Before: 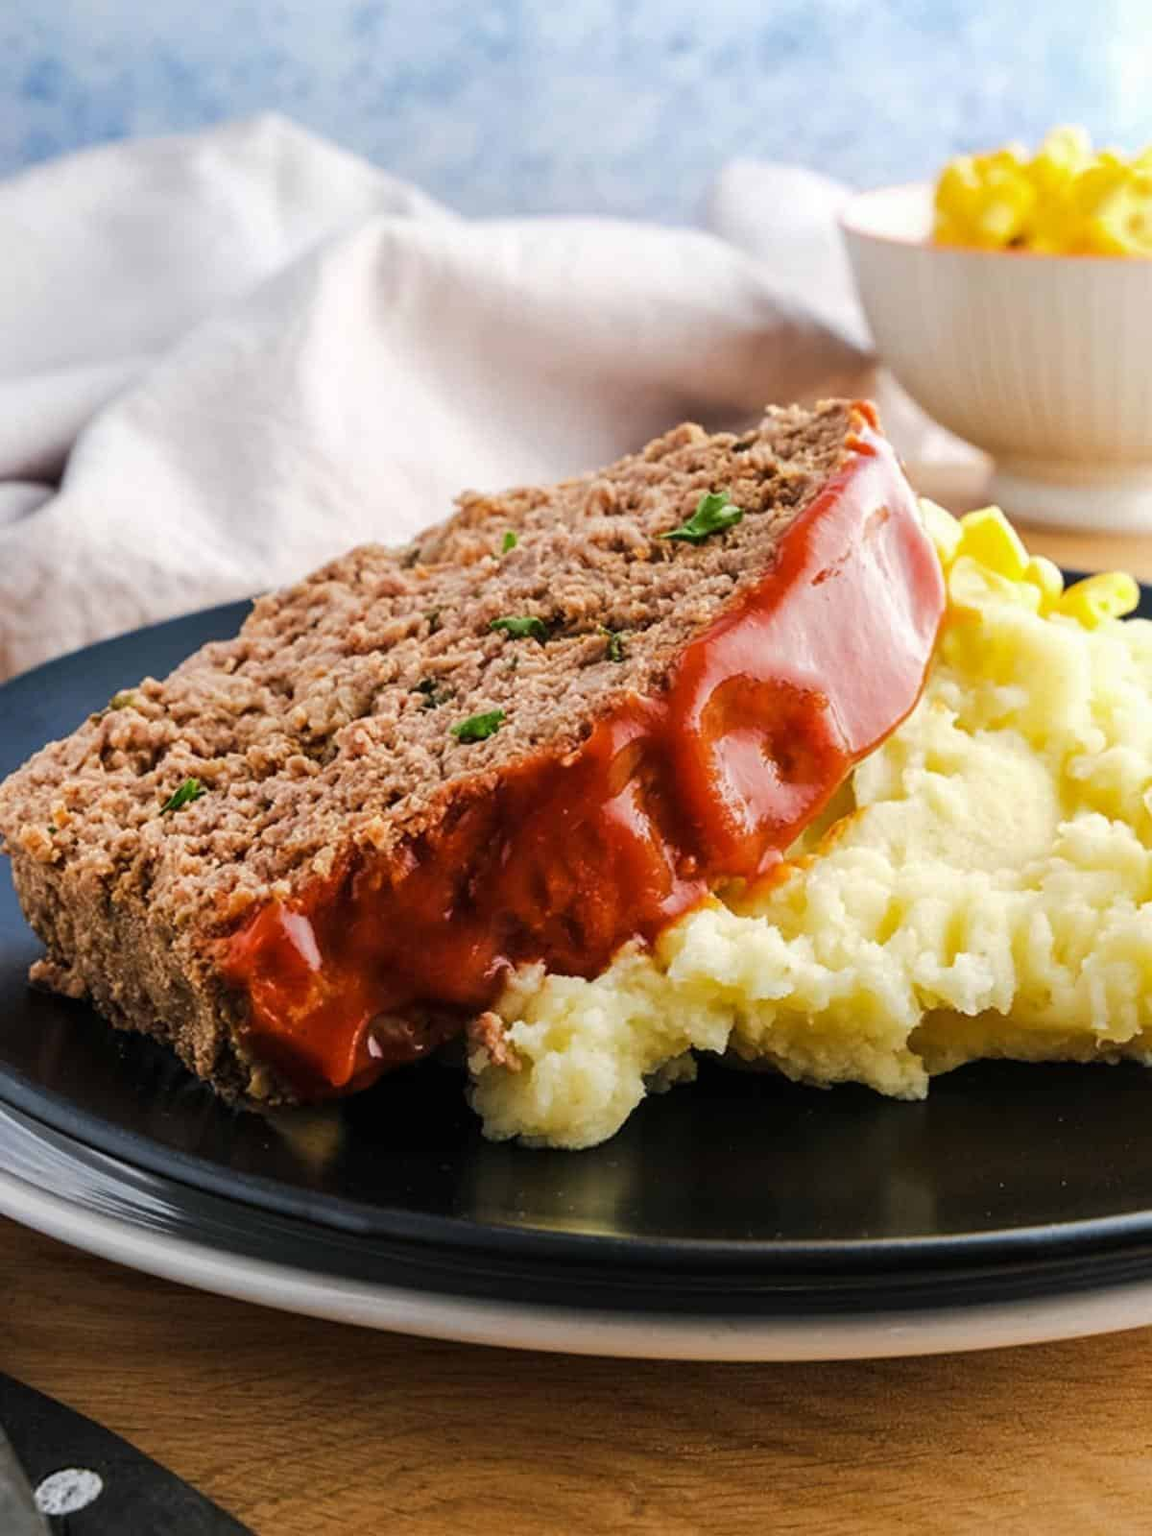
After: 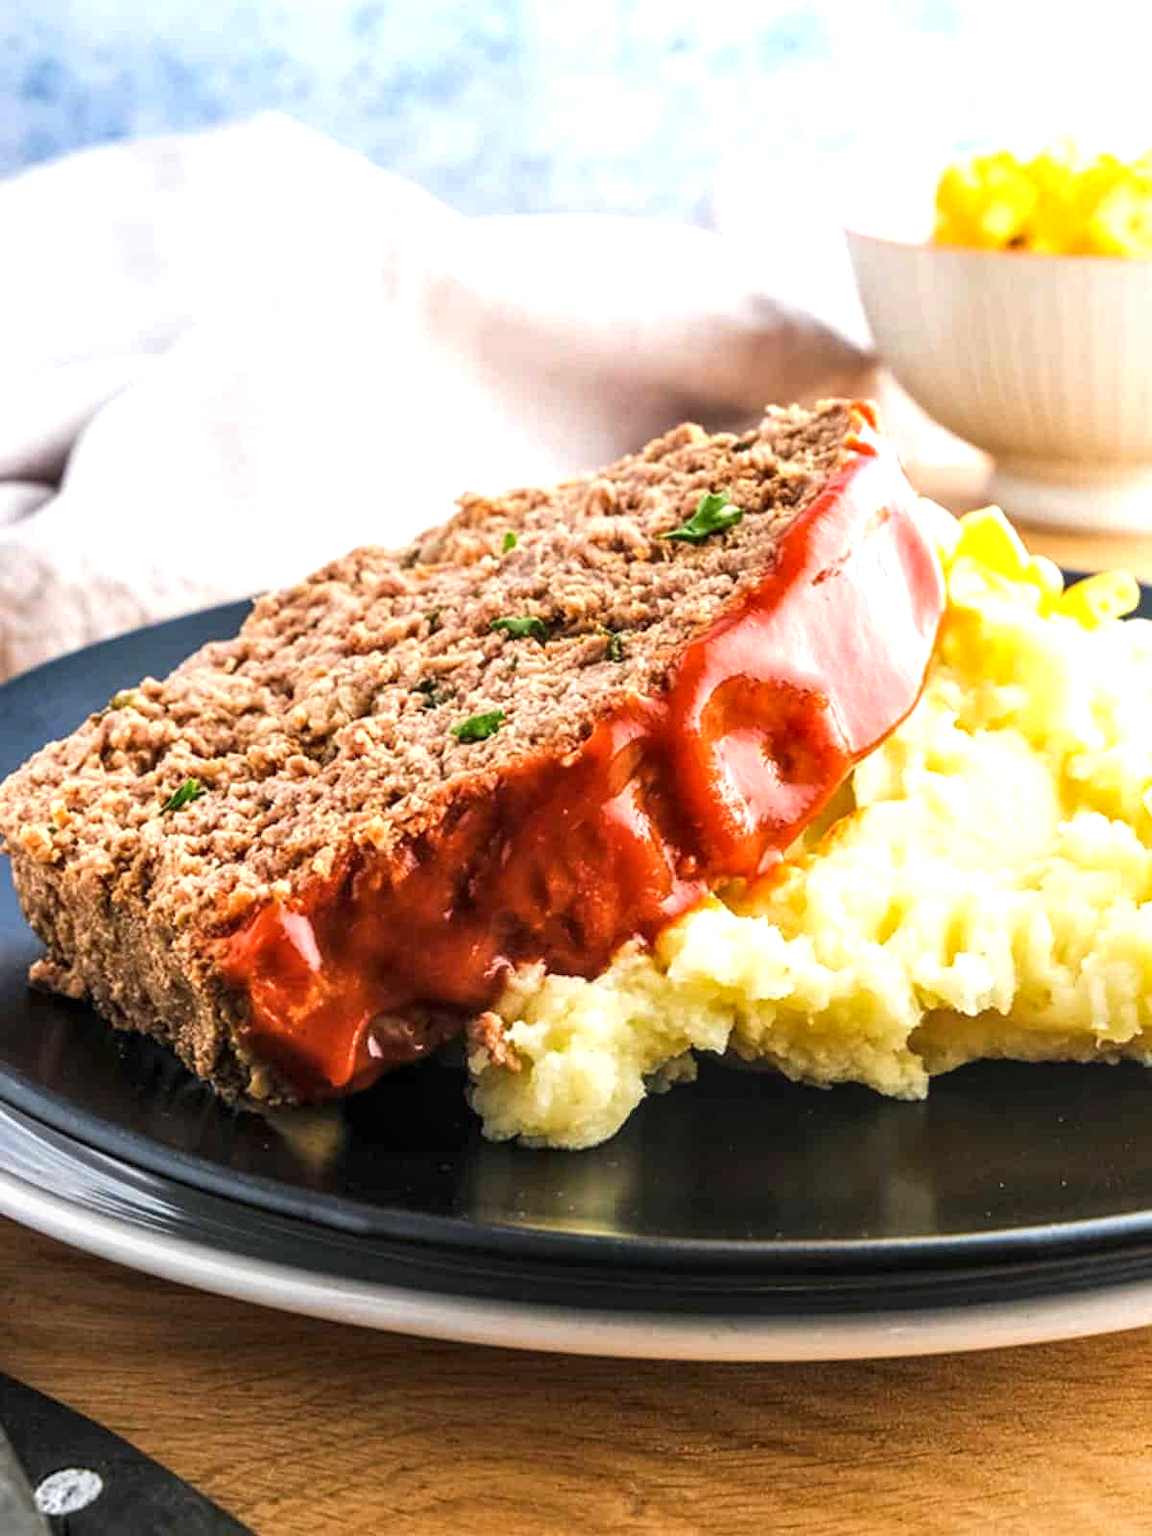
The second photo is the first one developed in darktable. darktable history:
exposure: exposure 0.765 EV, compensate highlight preservation false
local contrast: on, module defaults
